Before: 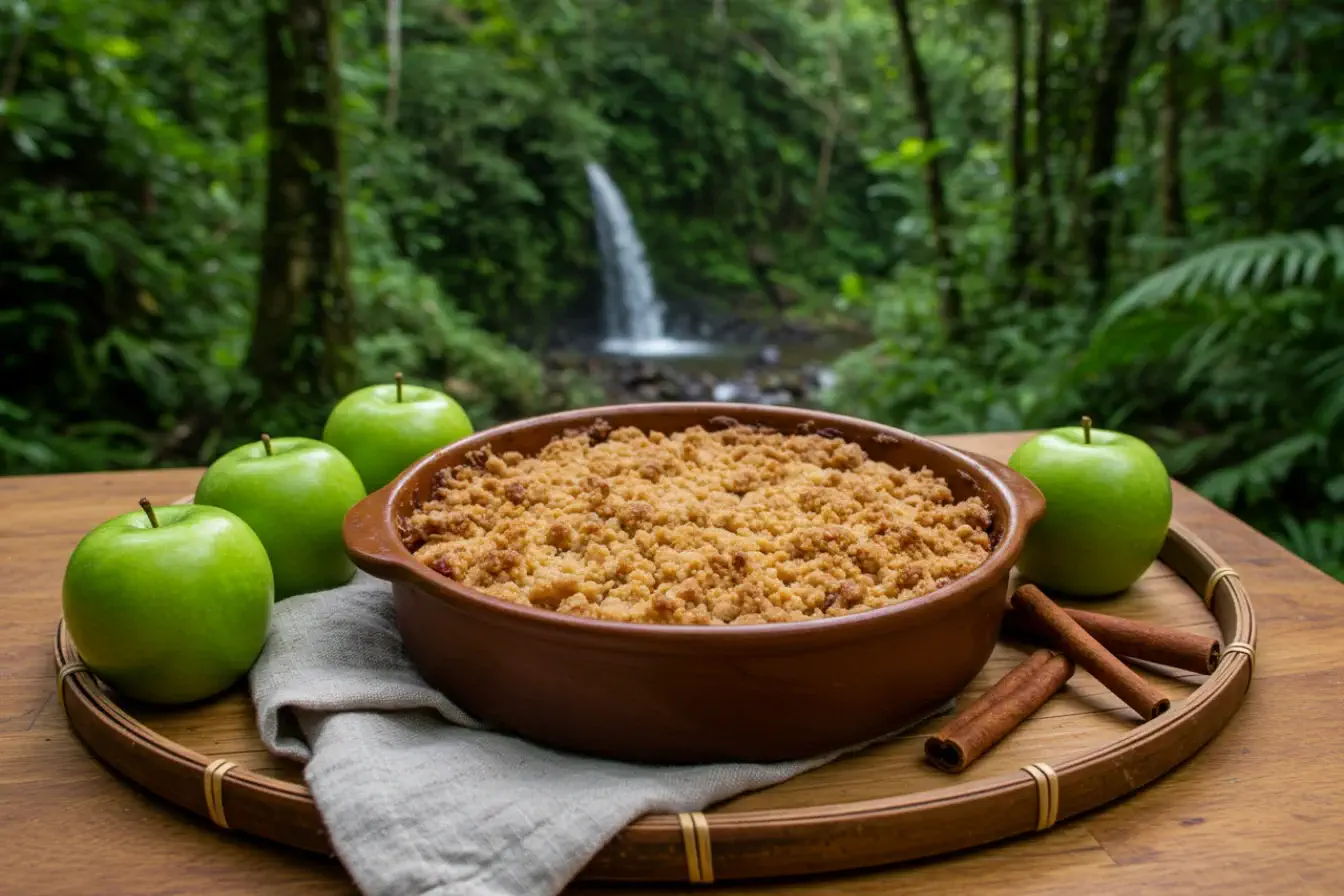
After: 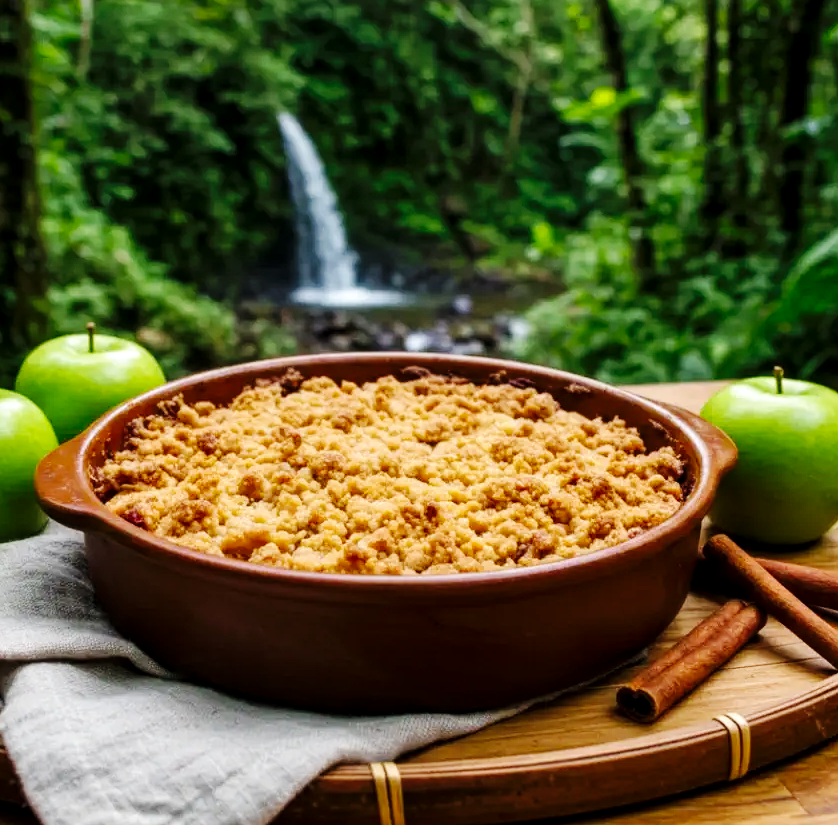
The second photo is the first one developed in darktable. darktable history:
crop and rotate: left 22.918%, top 5.629%, right 14.711%, bottom 2.247%
local contrast: highlights 100%, shadows 100%, detail 131%, midtone range 0.2
base curve: curves: ch0 [(0, 0) (0.036, 0.025) (0.121, 0.166) (0.206, 0.329) (0.605, 0.79) (1, 1)], preserve colors none
